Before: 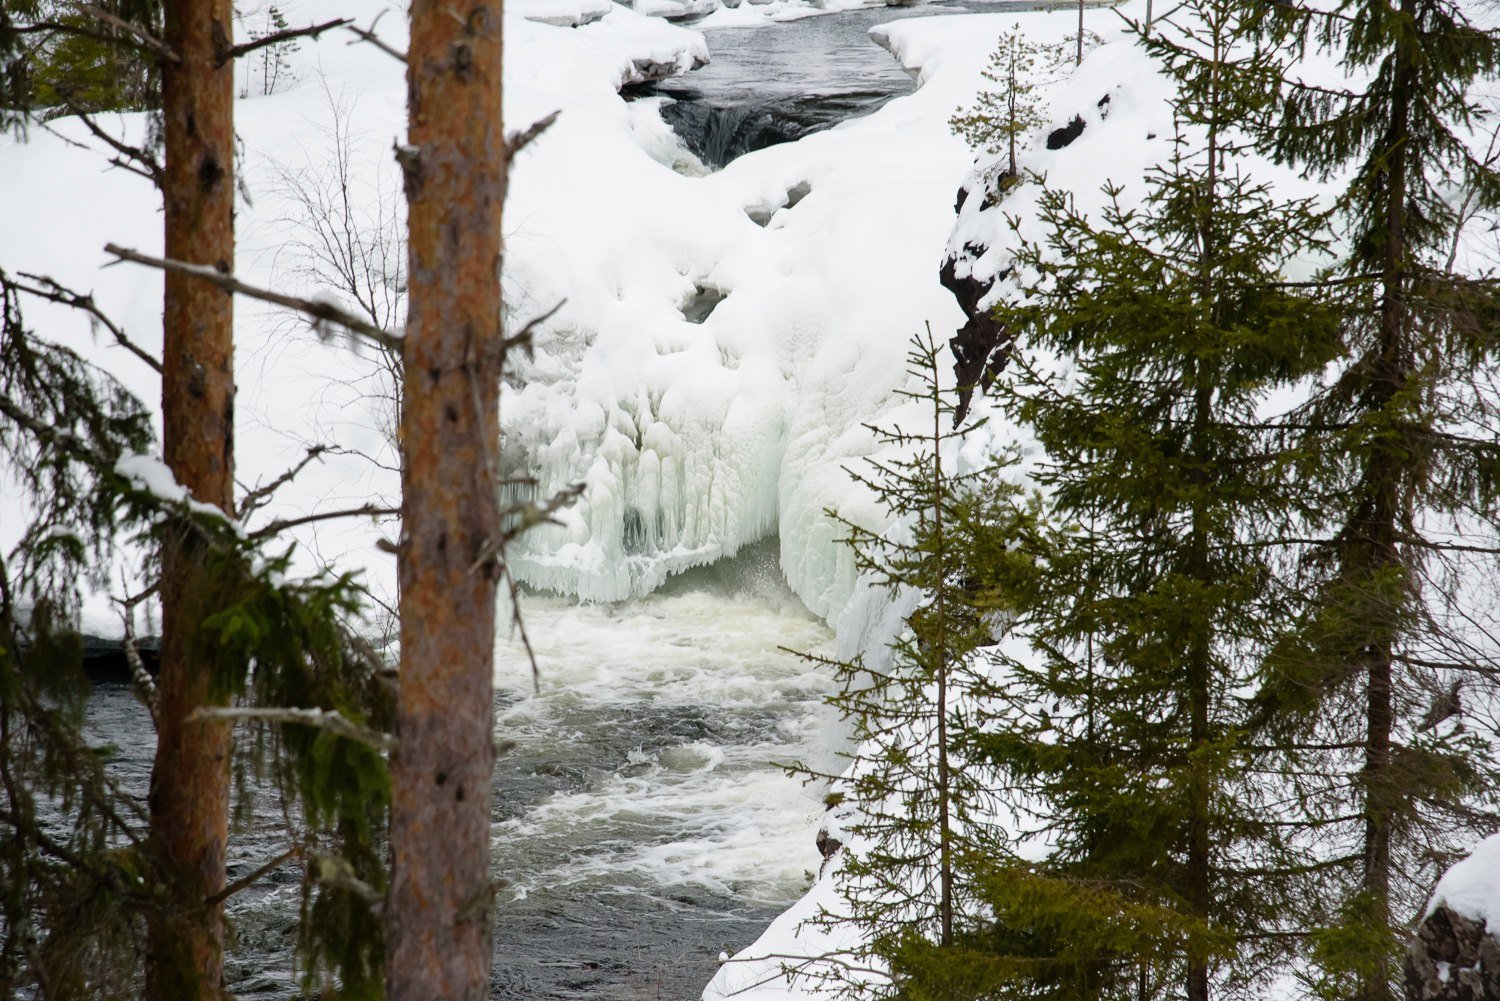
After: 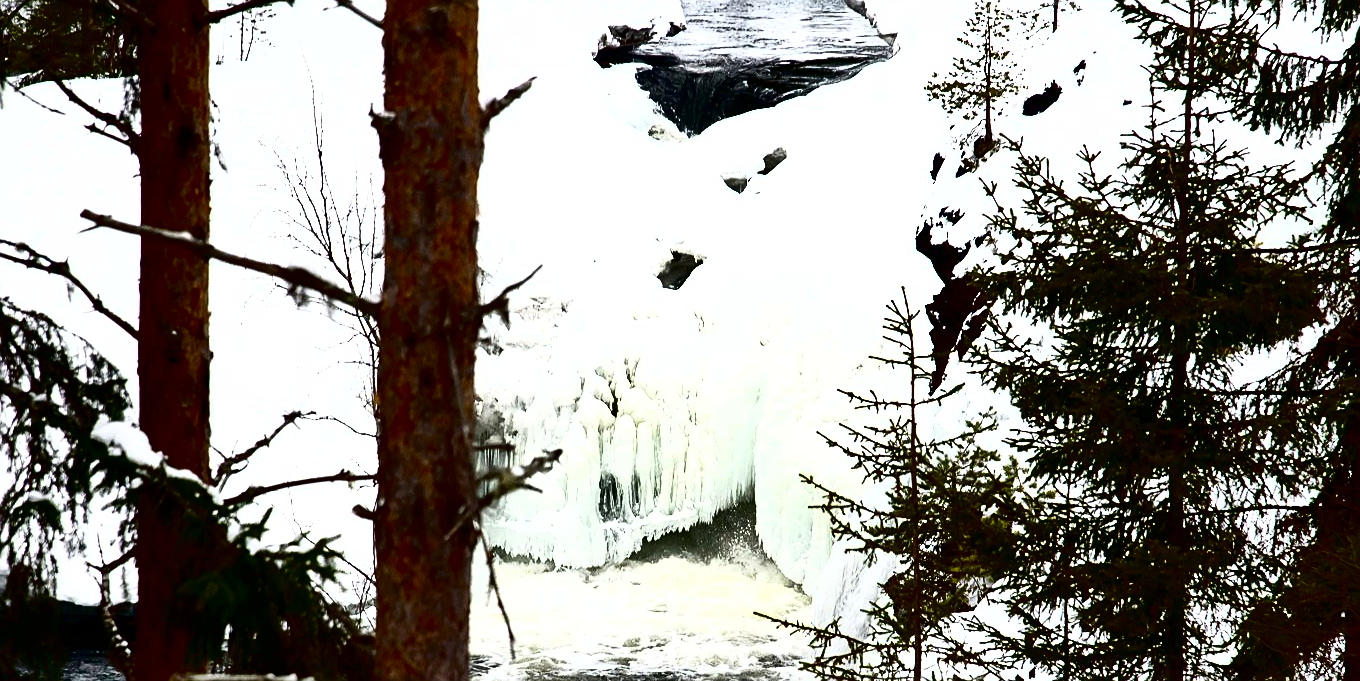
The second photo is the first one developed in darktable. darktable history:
color correction: highlights b* 0.068, saturation 1.33
sharpen: on, module defaults
crop: left 1.613%, top 3.439%, right 7.679%, bottom 28.51%
shadows and highlights: soften with gaussian
tone curve: curves: ch0 [(0, 0) (0.003, 0.001) (0.011, 0.002) (0.025, 0.002) (0.044, 0.006) (0.069, 0.01) (0.1, 0.017) (0.136, 0.023) (0.177, 0.038) (0.224, 0.066) (0.277, 0.118) (0.335, 0.185) (0.399, 0.264) (0.468, 0.365) (0.543, 0.475) (0.623, 0.606) (0.709, 0.759) (0.801, 0.923) (0.898, 0.999) (1, 1)], color space Lab, independent channels, preserve colors none
contrast brightness saturation: contrast 0.276
